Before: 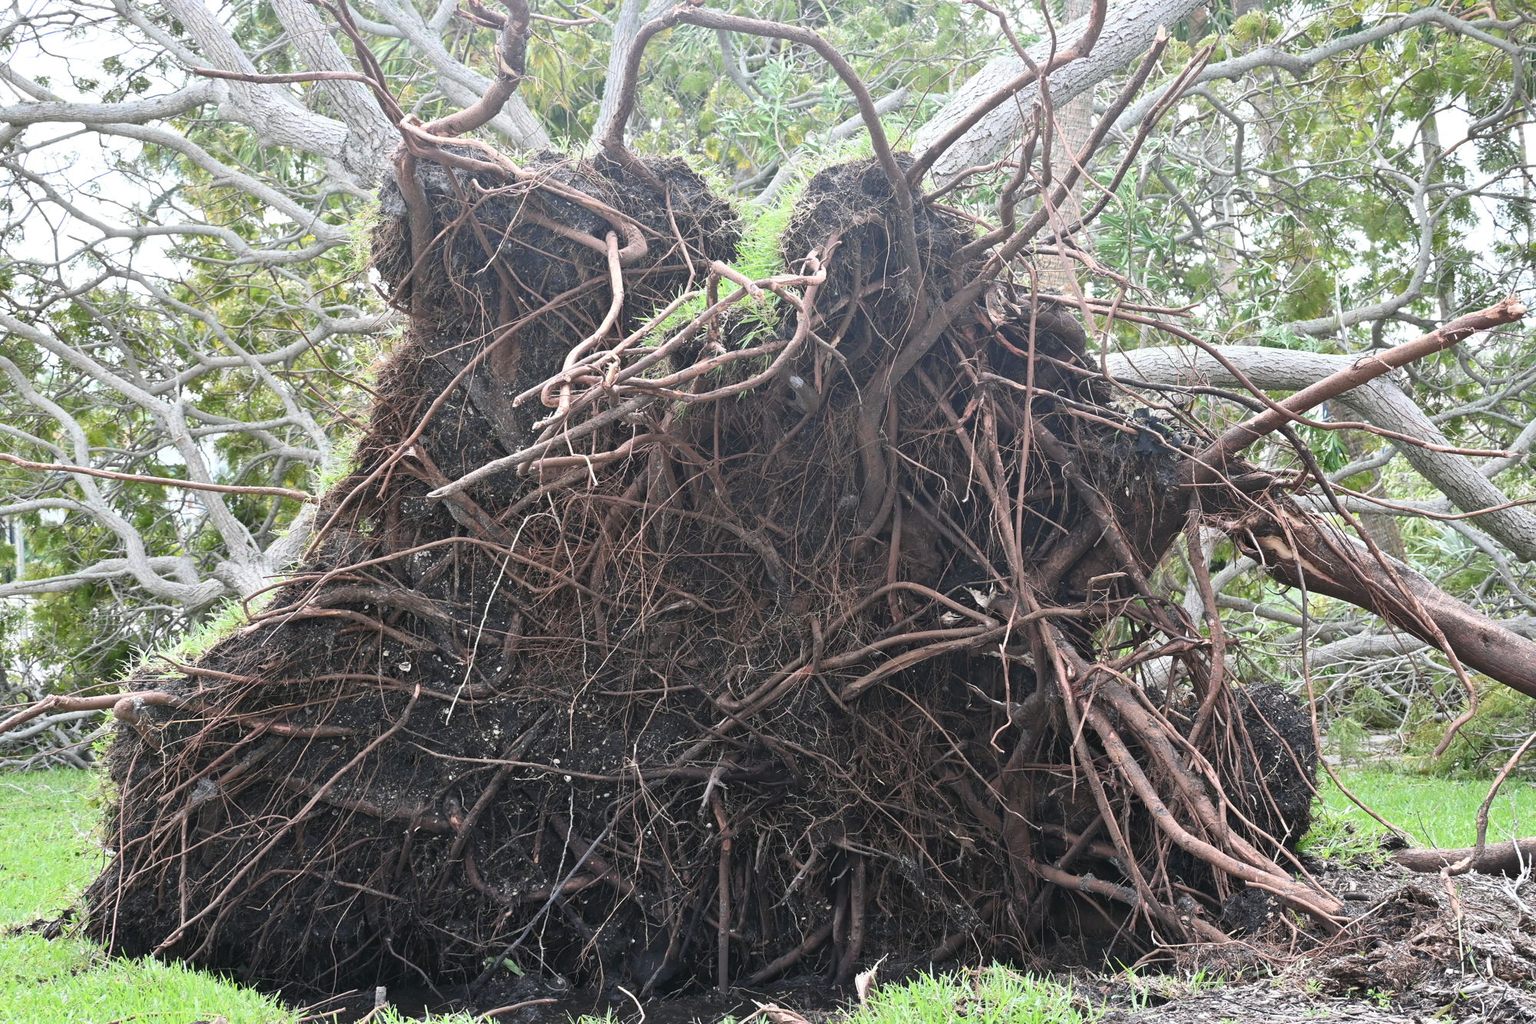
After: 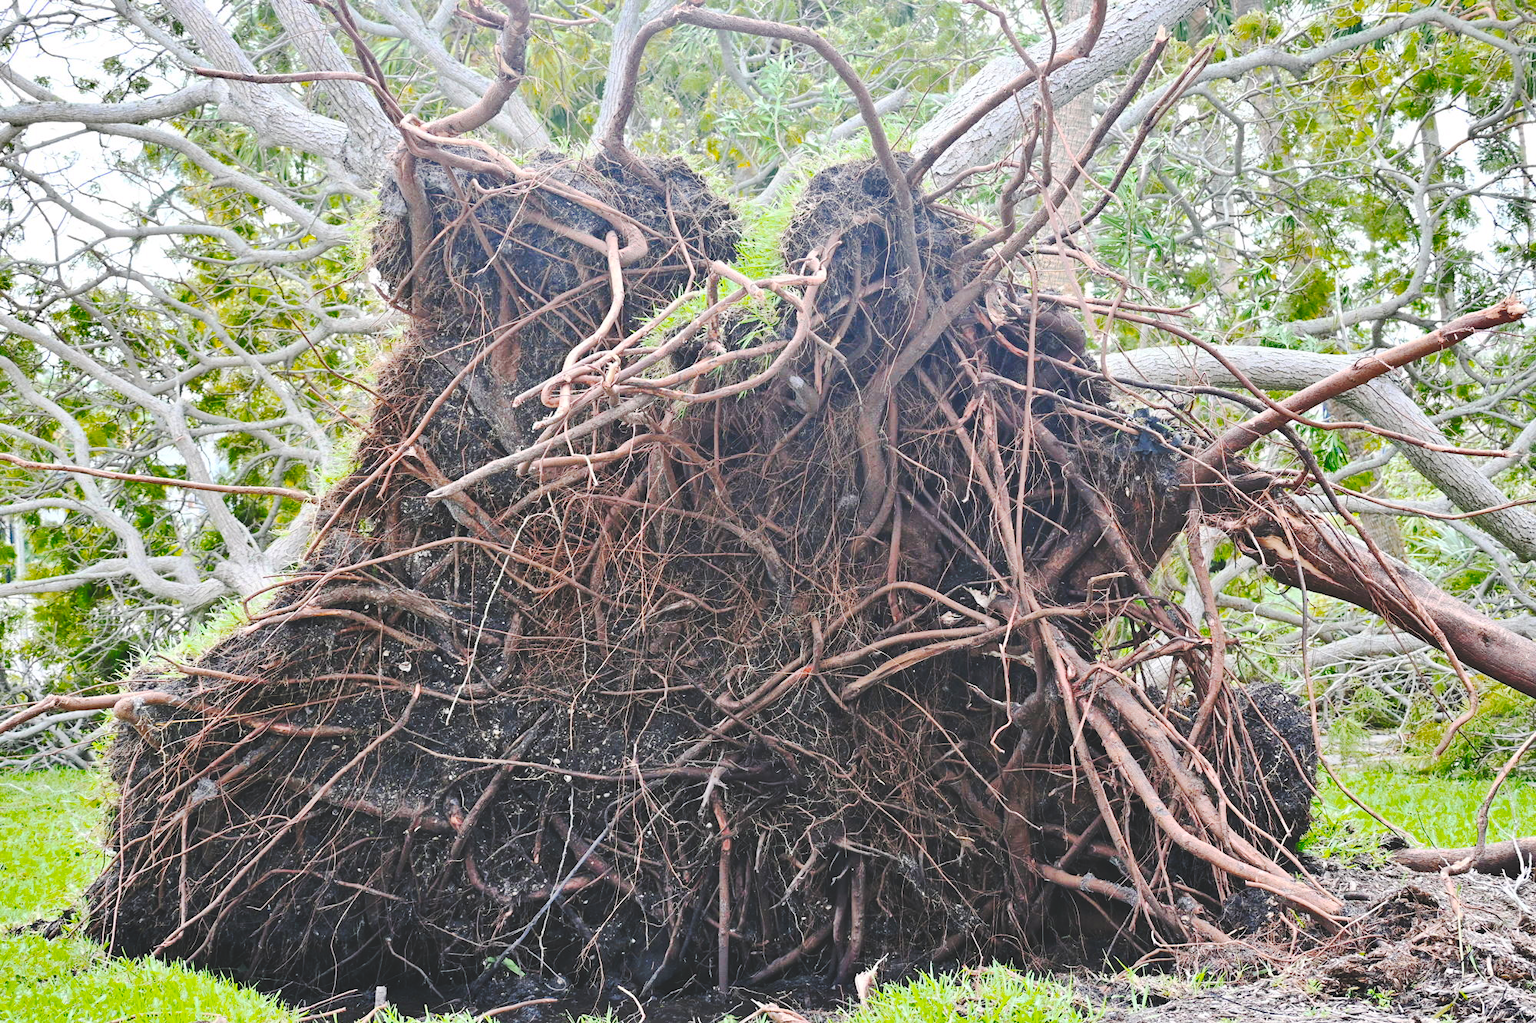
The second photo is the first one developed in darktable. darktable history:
tone curve: curves: ch0 [(0, 0) (0.003, 0.108) (0.011, 0.112) (0.025, 0.117) (0.044, 0.126) (0.069, 0.133) (0.1, 0.146) (0.136, 0.158) (0.177, 0.178) (0.224, 0.212) (0.277, 0.256) (0.335, 0.331) (0.399, 0.423) (0.468, 0.538) (0.543, 0.641) (0.623, 0.721) (0.709, 0.792) (0.801, 0.845) (0.898, 0.917) (1, 1)], preserve colors none
contrast brightness saturation: brightness 0.146
color balance rgb: shadows lift › luminance -20.192%, highlights gain › chroma 0.102%, highlights gain › hue 331.61°, linear chroma grading › global chroma 8.033%, perceptual saturation grading › global saturation 25.713%, global vibrance 16.359%, saturation formula JzAzBz (2021)
shadows and highlights: soften with gaussian
